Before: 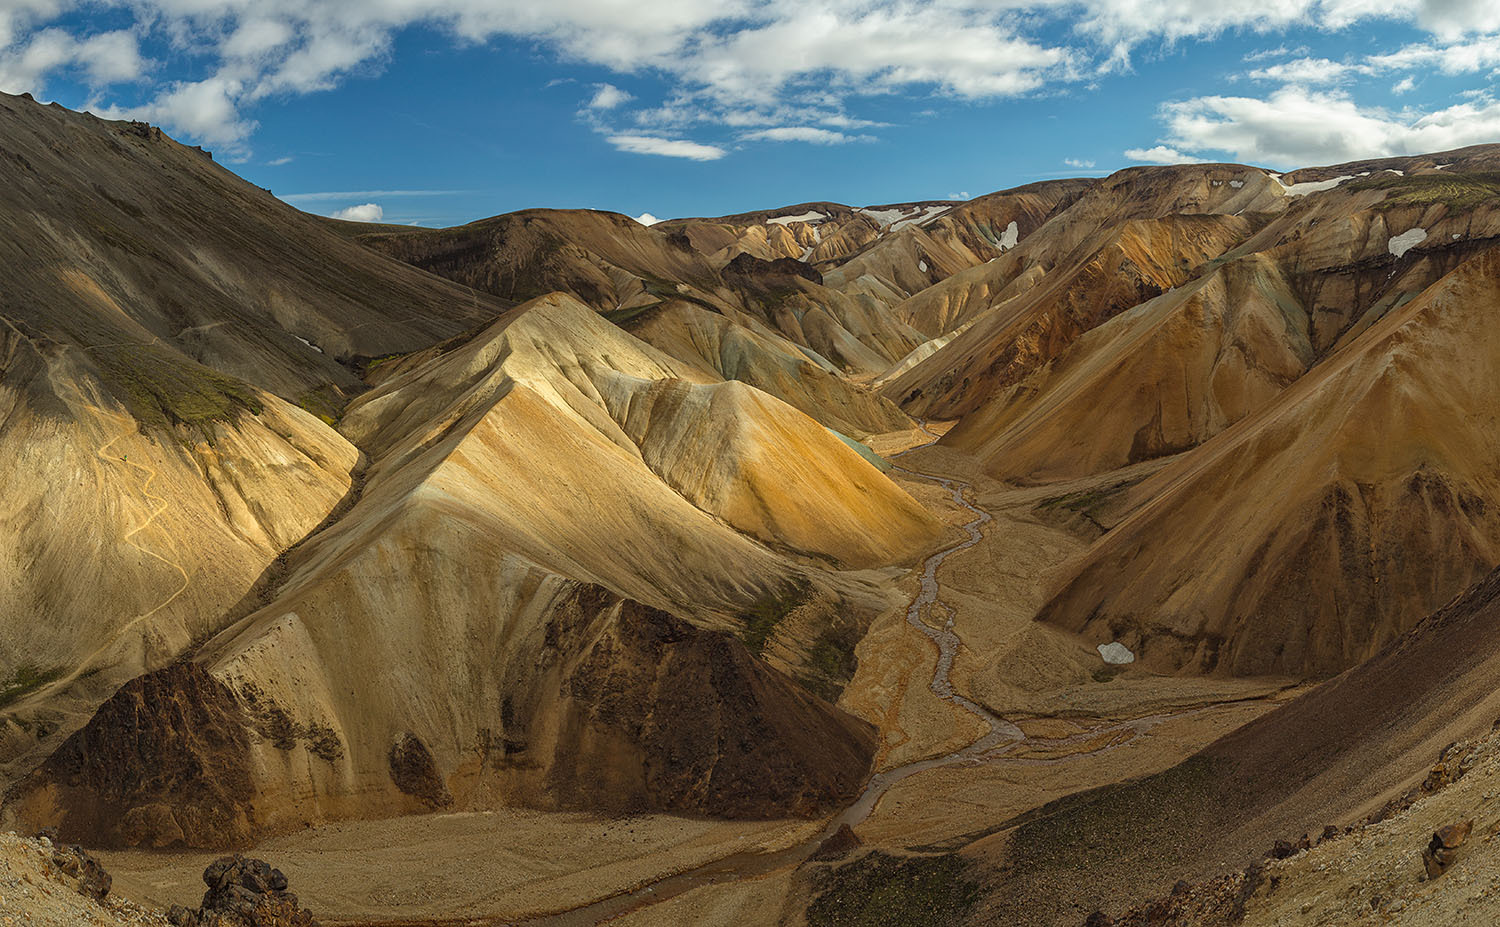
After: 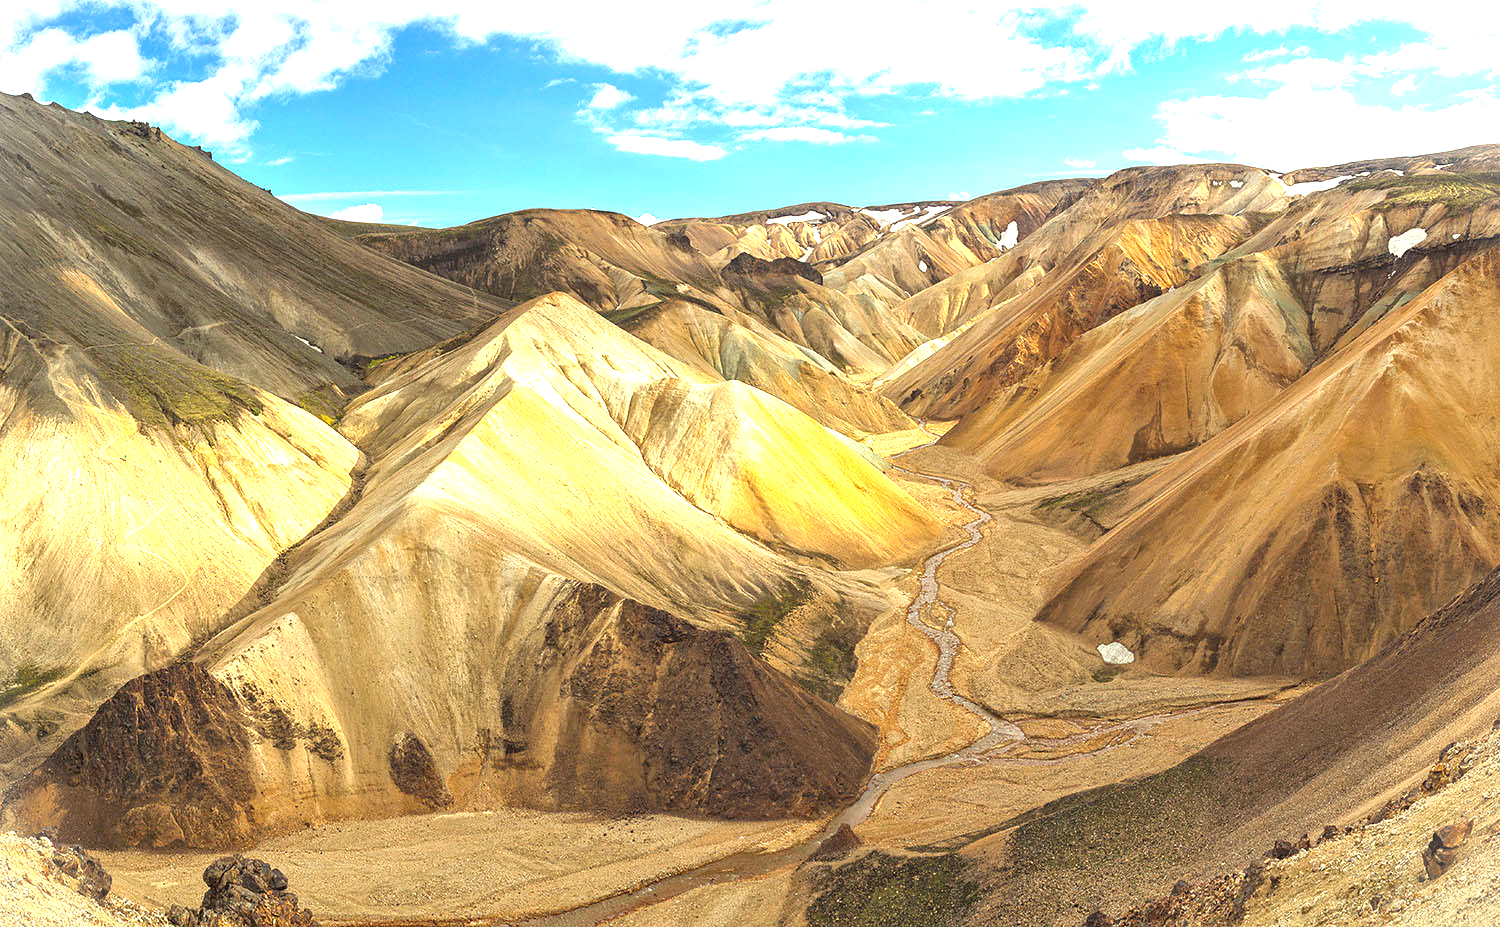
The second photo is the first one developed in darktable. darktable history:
vignetting: fall-off start 100%, brightness 0.3, saturation 0
exposure: exposure 2 EV, compensate exposure bias true, compensate highlight preservation false
